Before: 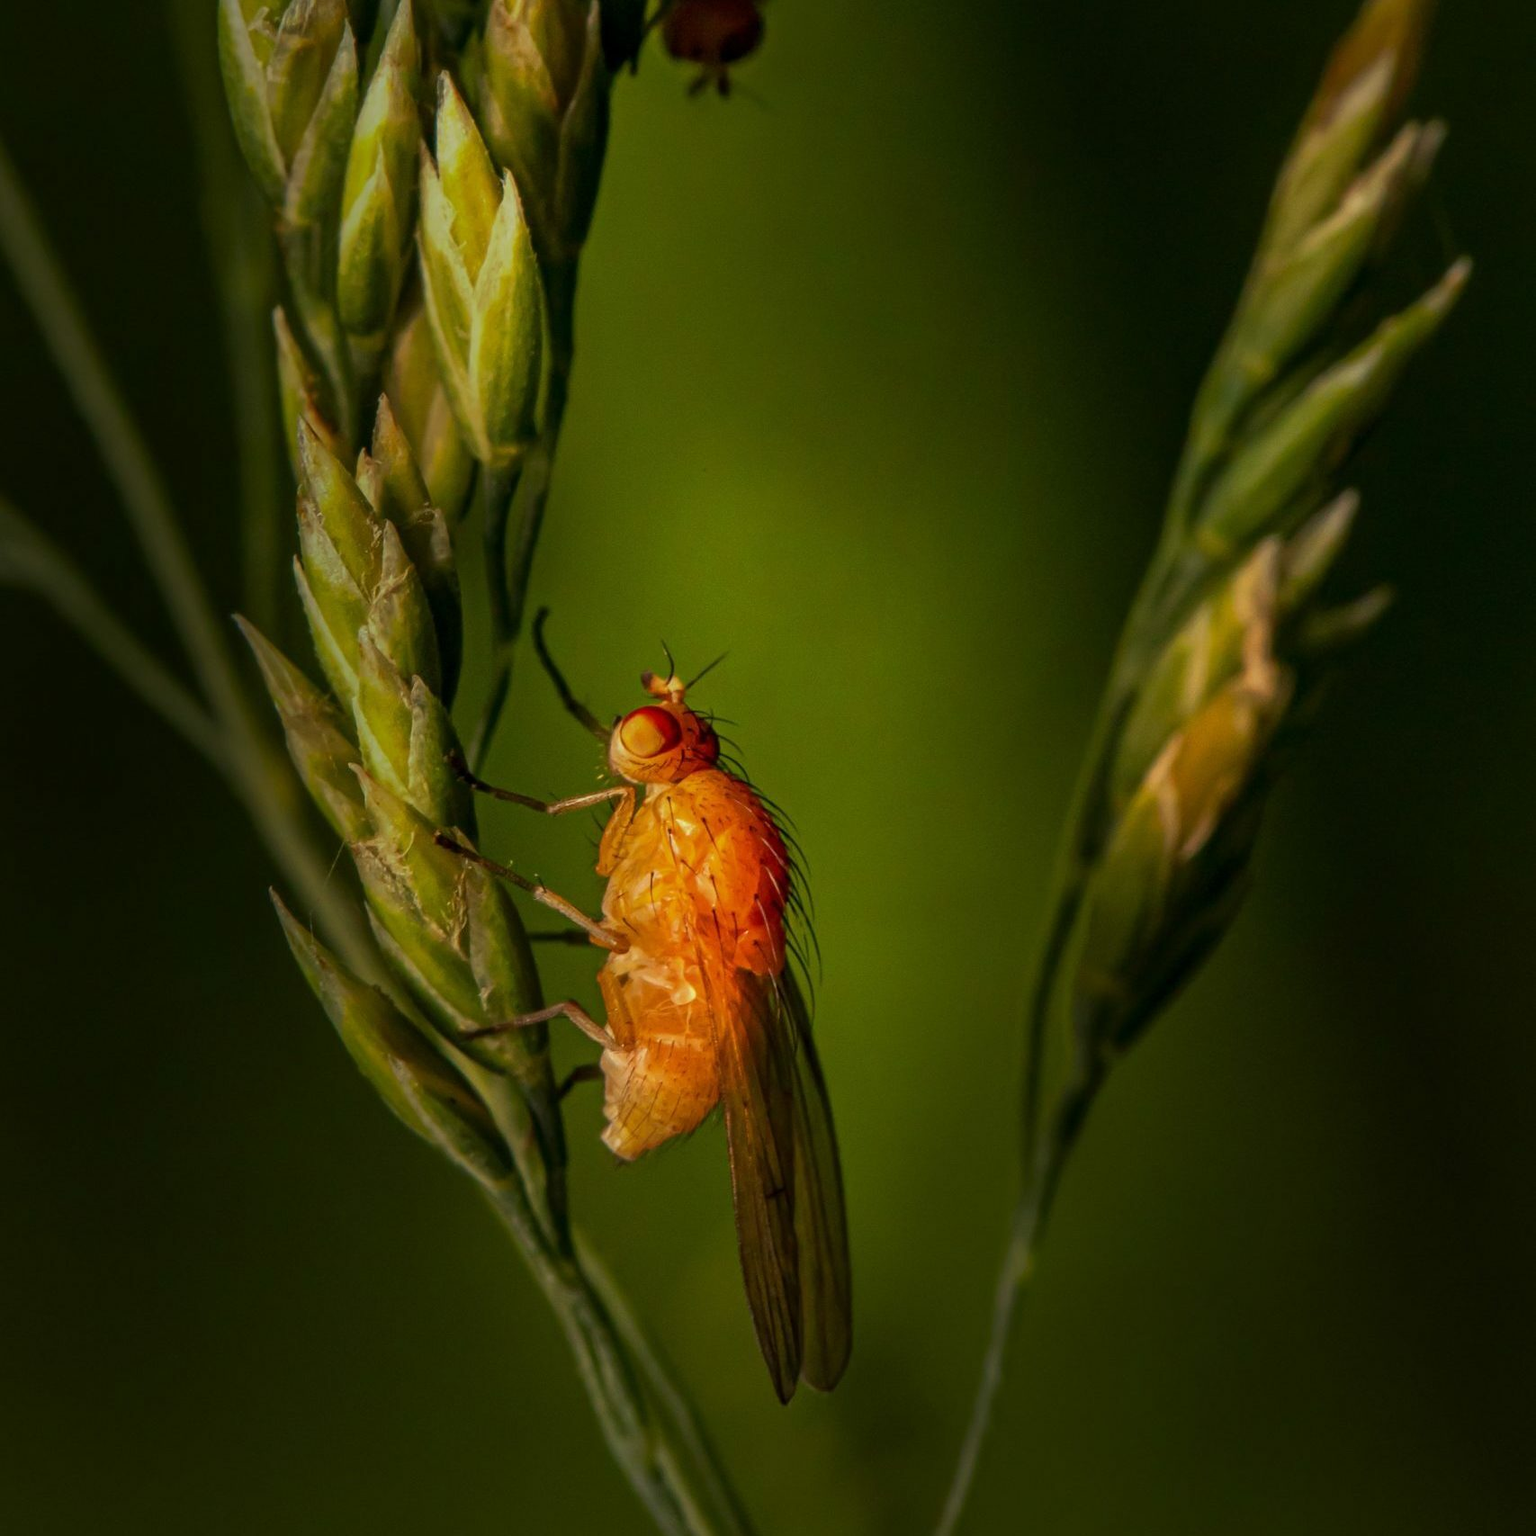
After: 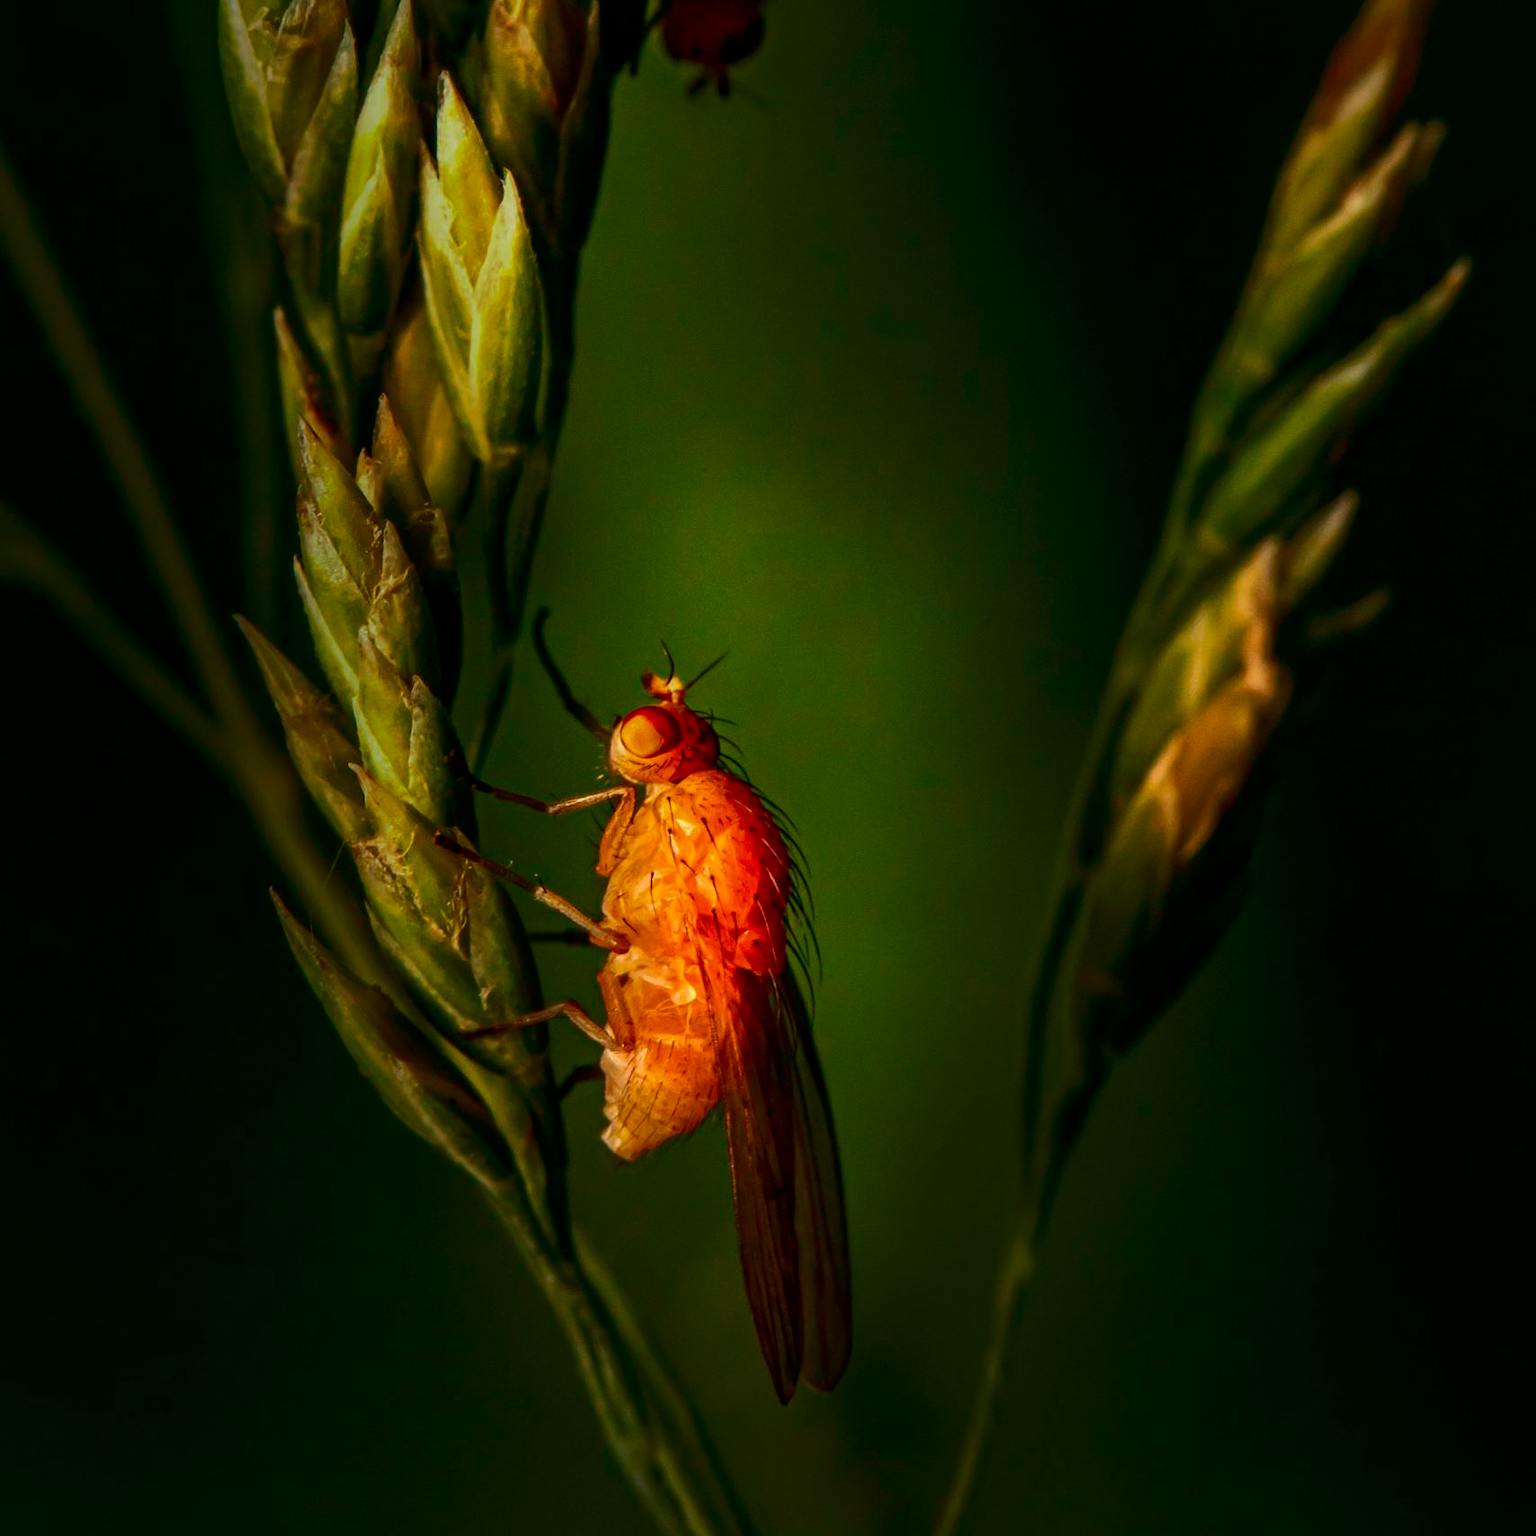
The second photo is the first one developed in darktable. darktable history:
contrast brightness saturation: contrast 0.2, brightness -0.112, saturation 0.103
